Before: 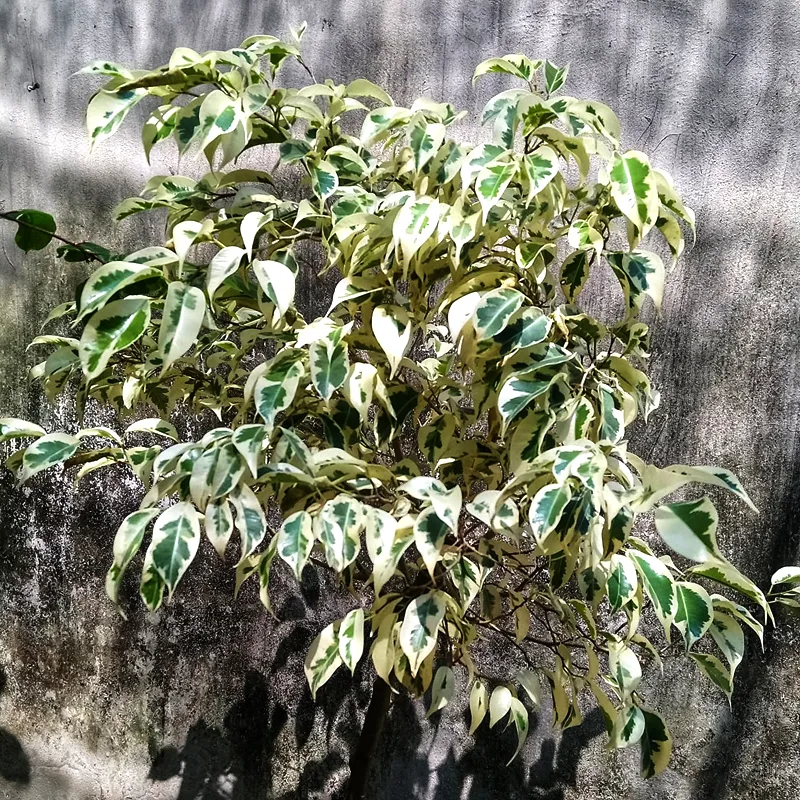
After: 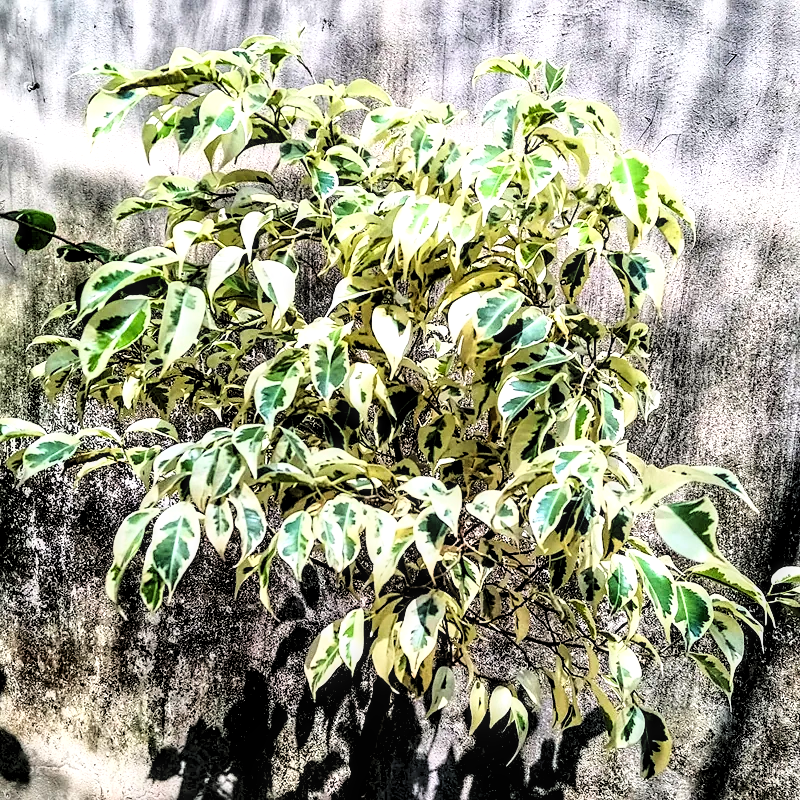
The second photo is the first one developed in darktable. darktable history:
rgb levels: levels [[0.01, 0.419, 0.839], [0, 0.5, 1], [0, 0.5, 1]]
base curve: curves: ch0 [(0, 0) (0.032, 0.037) (0.105, 0.228) (0.435, 0.76) (0.856, 0.983) (1, 1)]
sharpen: amount 0.2
local contrast: detail 140%
